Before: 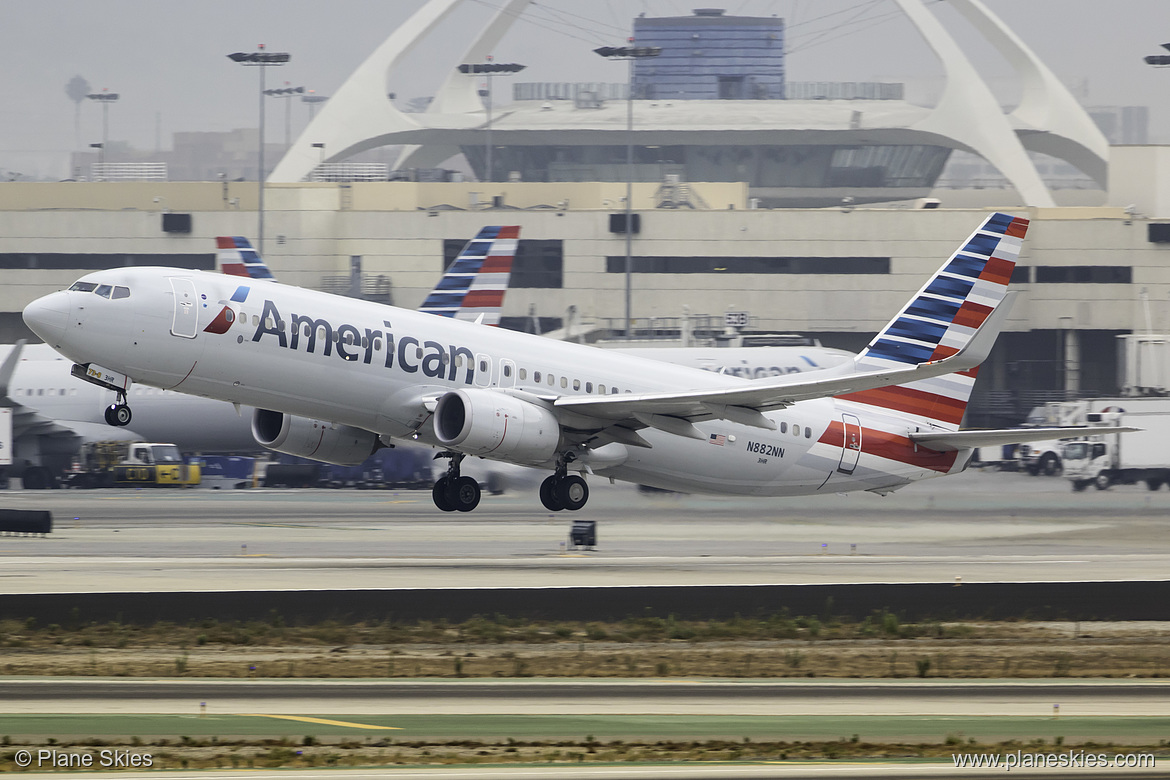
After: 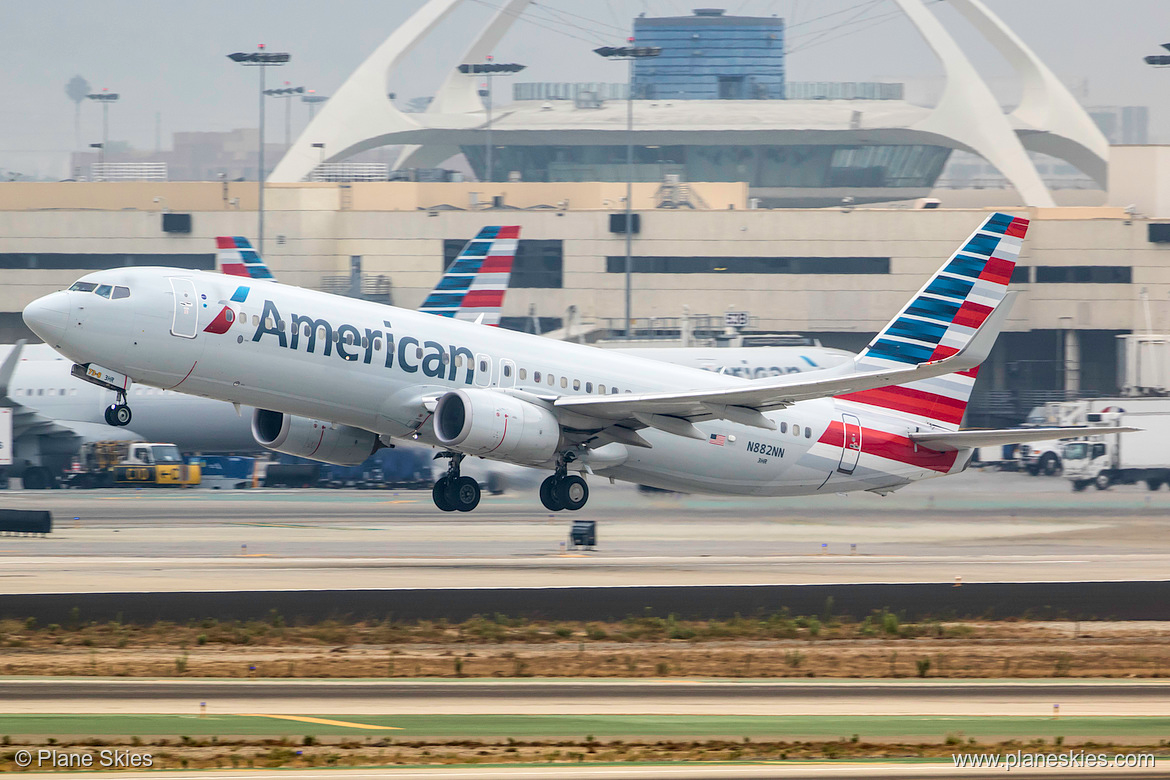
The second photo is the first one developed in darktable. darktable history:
velvia: on, module defaults
local contrast: on, module defaults
